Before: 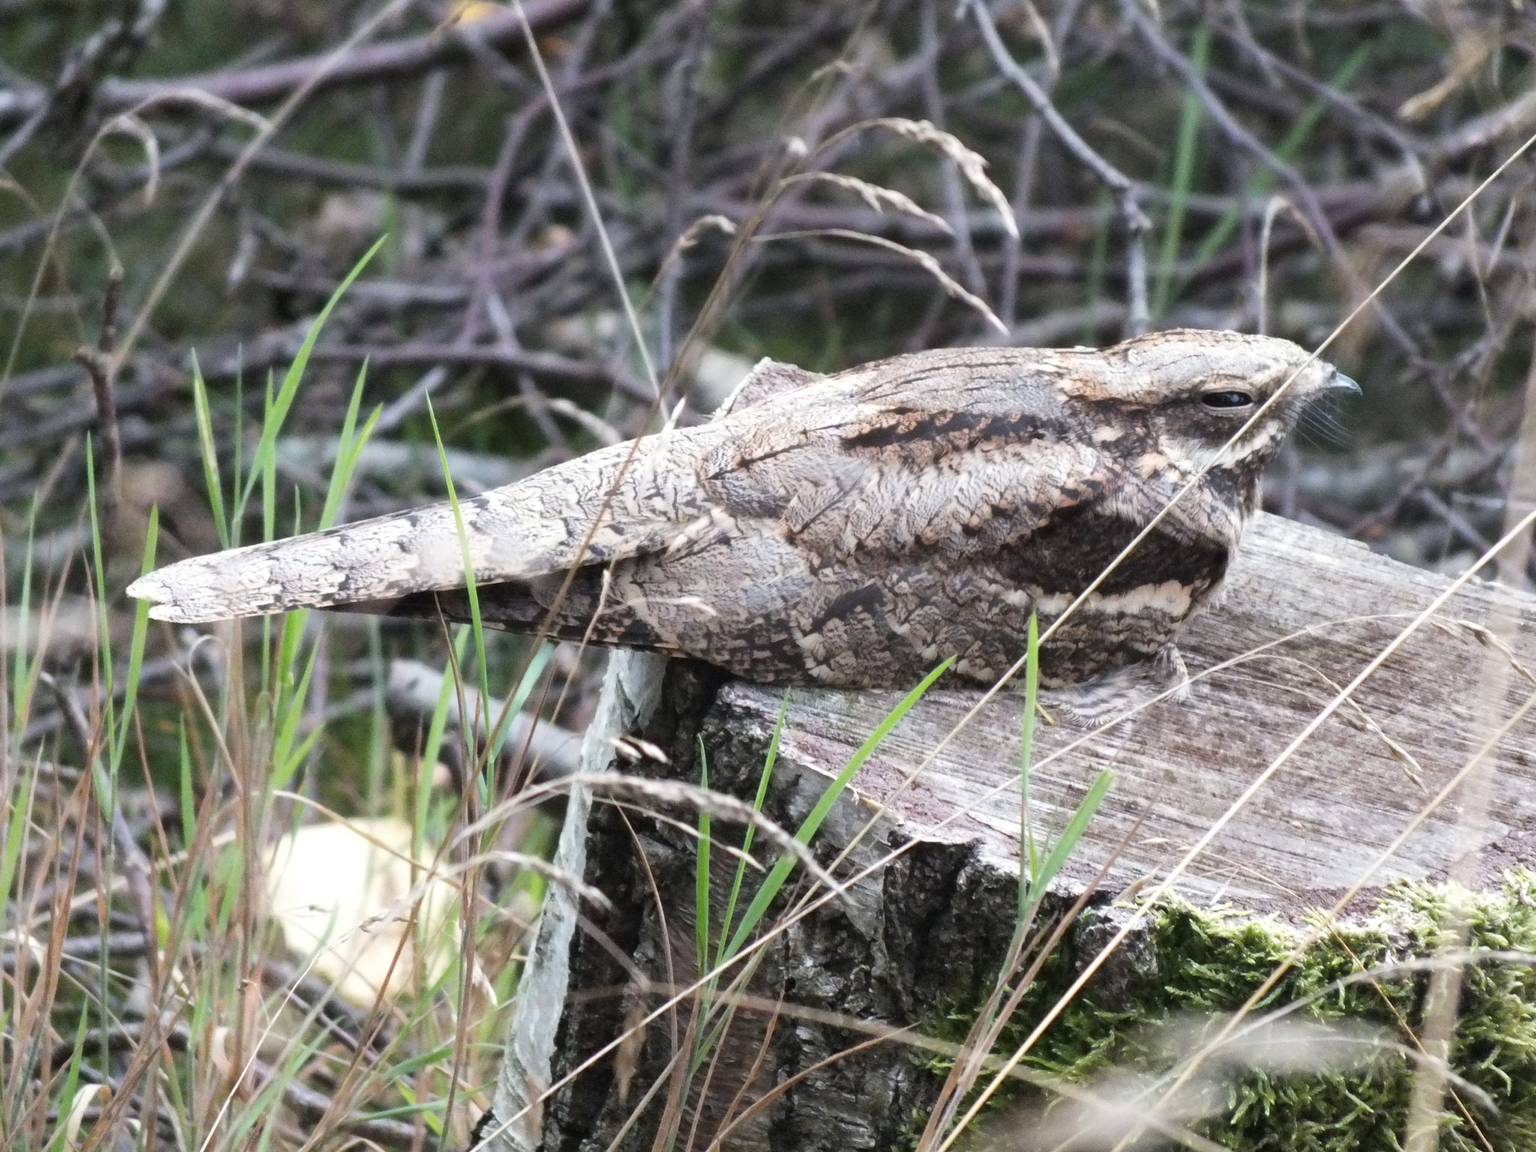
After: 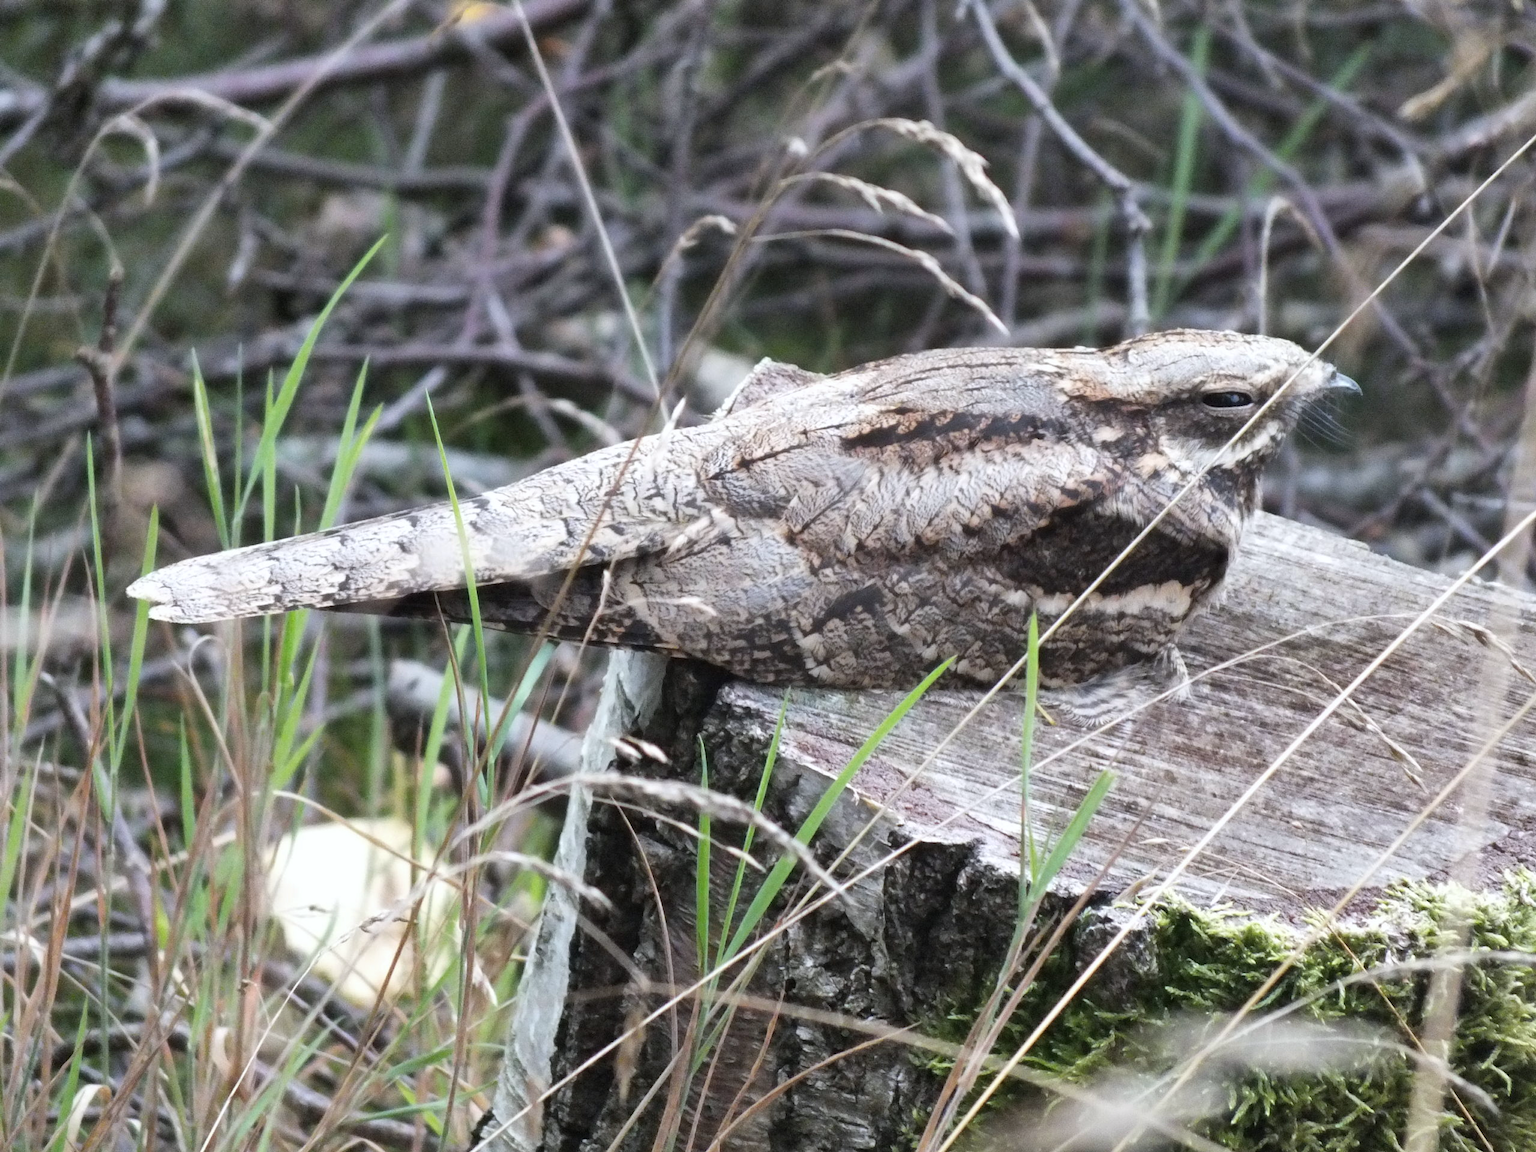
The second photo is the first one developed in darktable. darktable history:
shadows and highlights: shadows 49, highlights -41, soften with gaussian
white balance: red 0.988, blue 1.017
